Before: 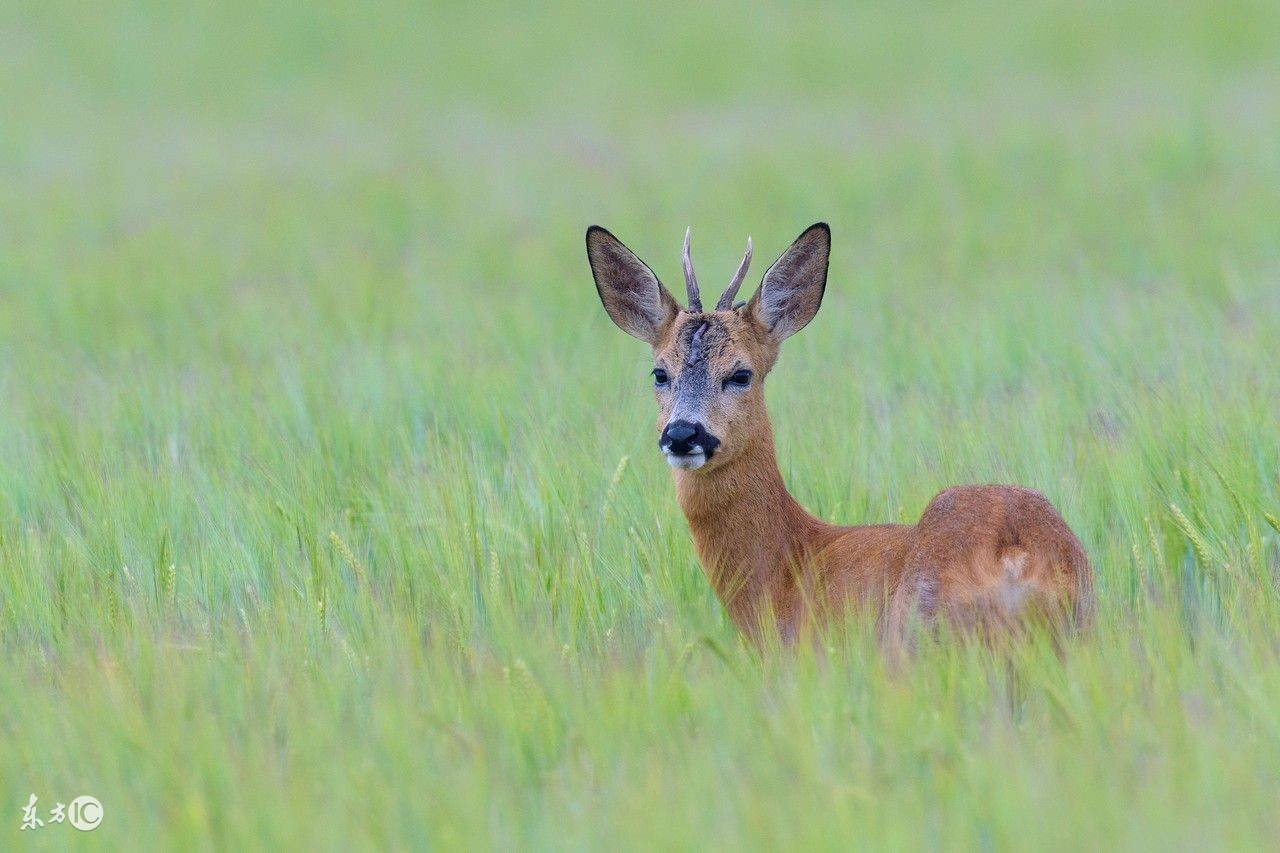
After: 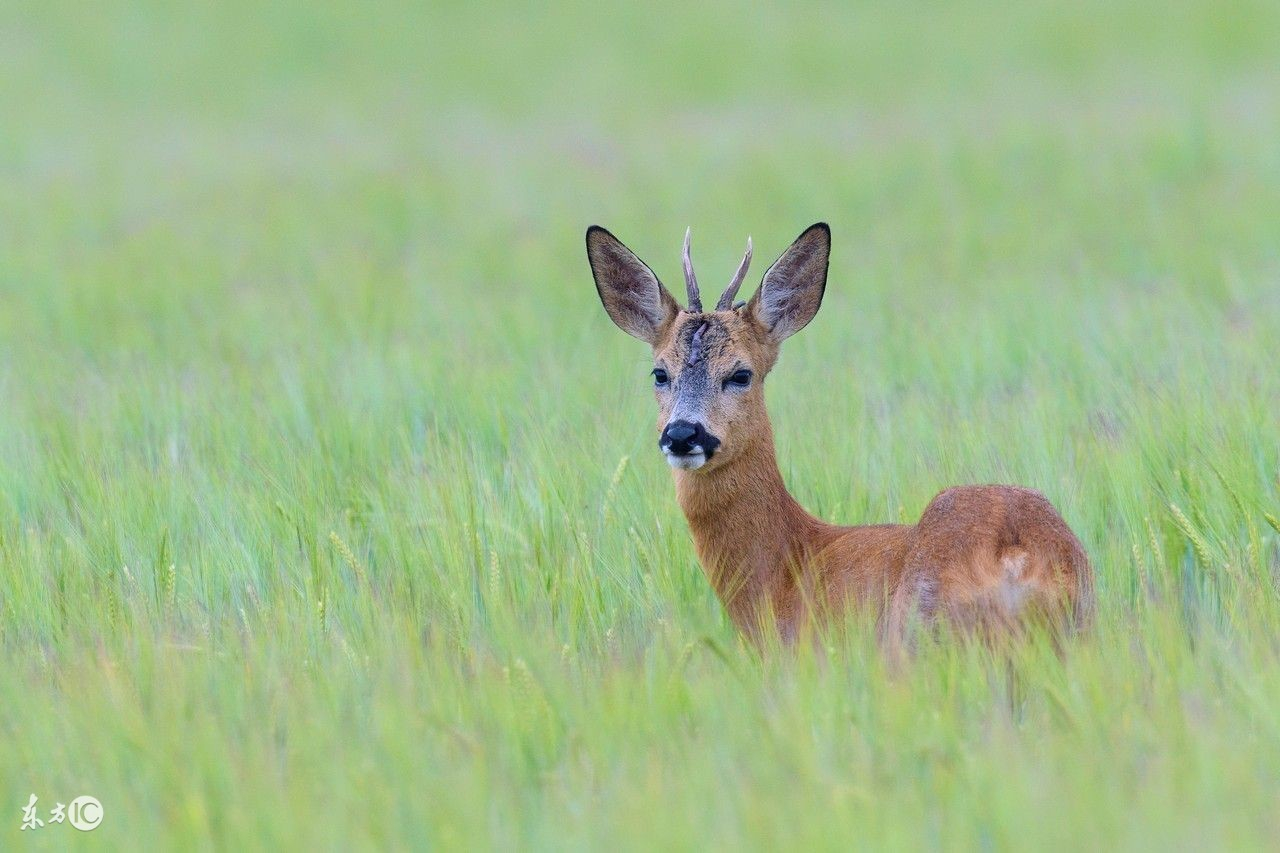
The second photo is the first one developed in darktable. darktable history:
white balance: emerald 1
contrast brightness saturation: contrast 0.1, brightness 0.02, saturation 0.02
